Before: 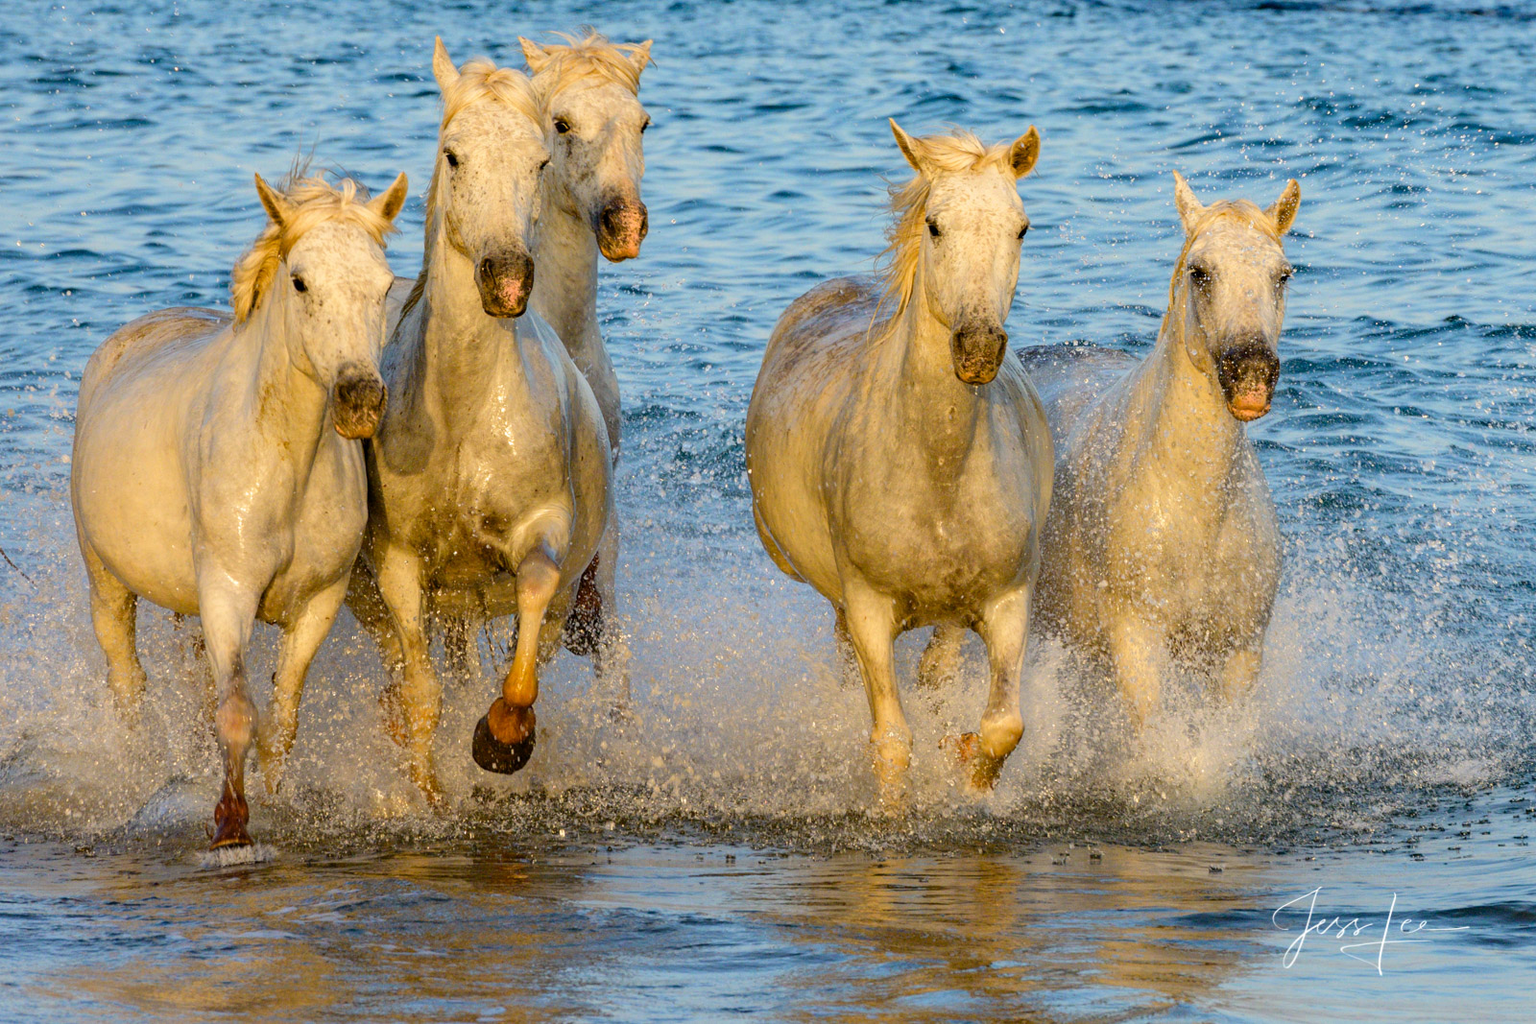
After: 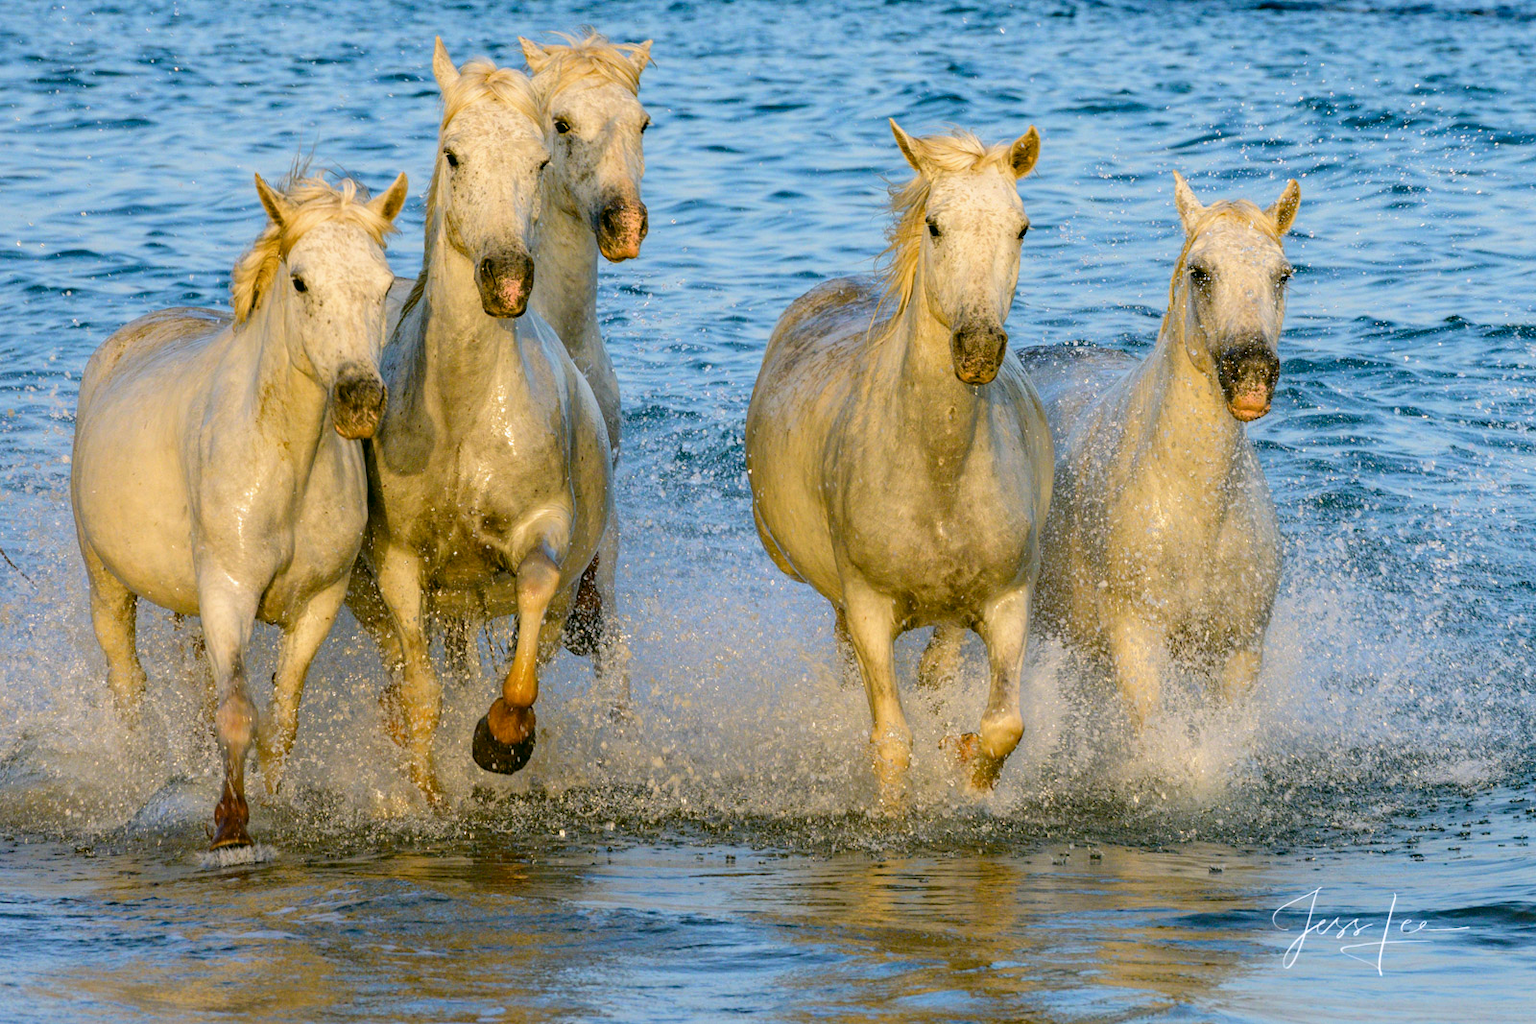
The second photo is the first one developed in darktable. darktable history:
color correction: highlights a* 4.35, highlights b* 4.91, shadows a* -7.58, shadows b* 4.83
color calibration: x 0.37, y 0.382, temperature 4314.34 K
